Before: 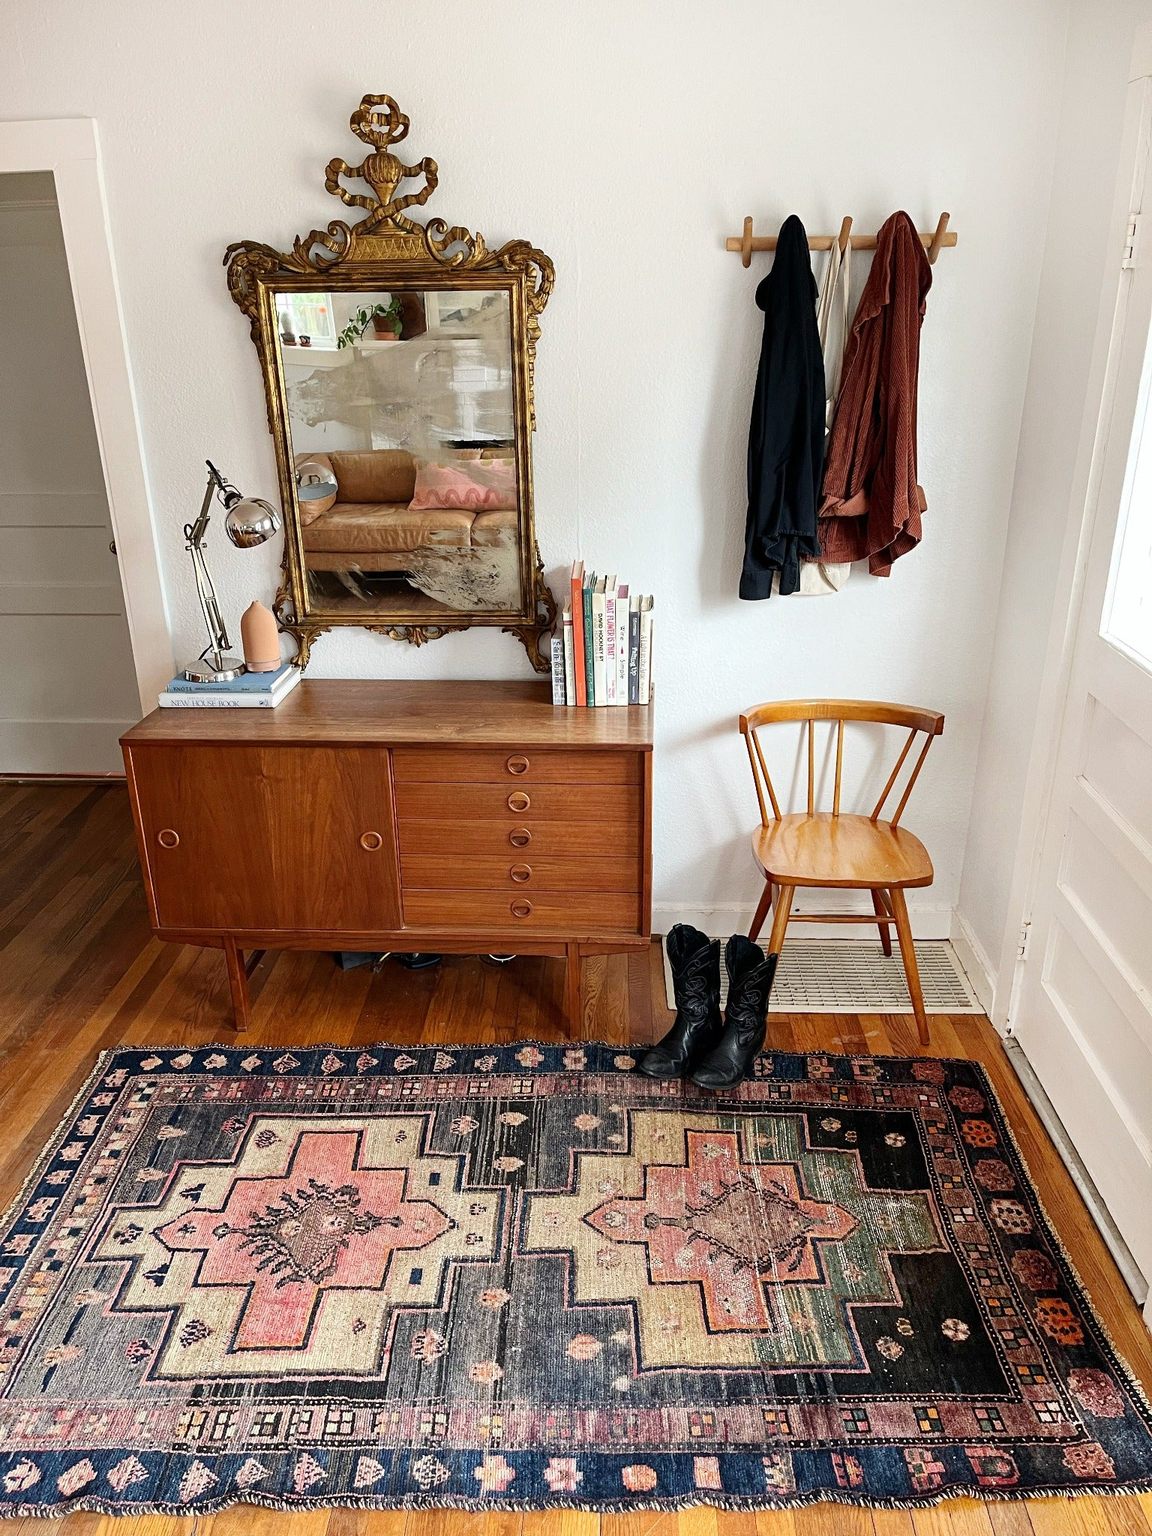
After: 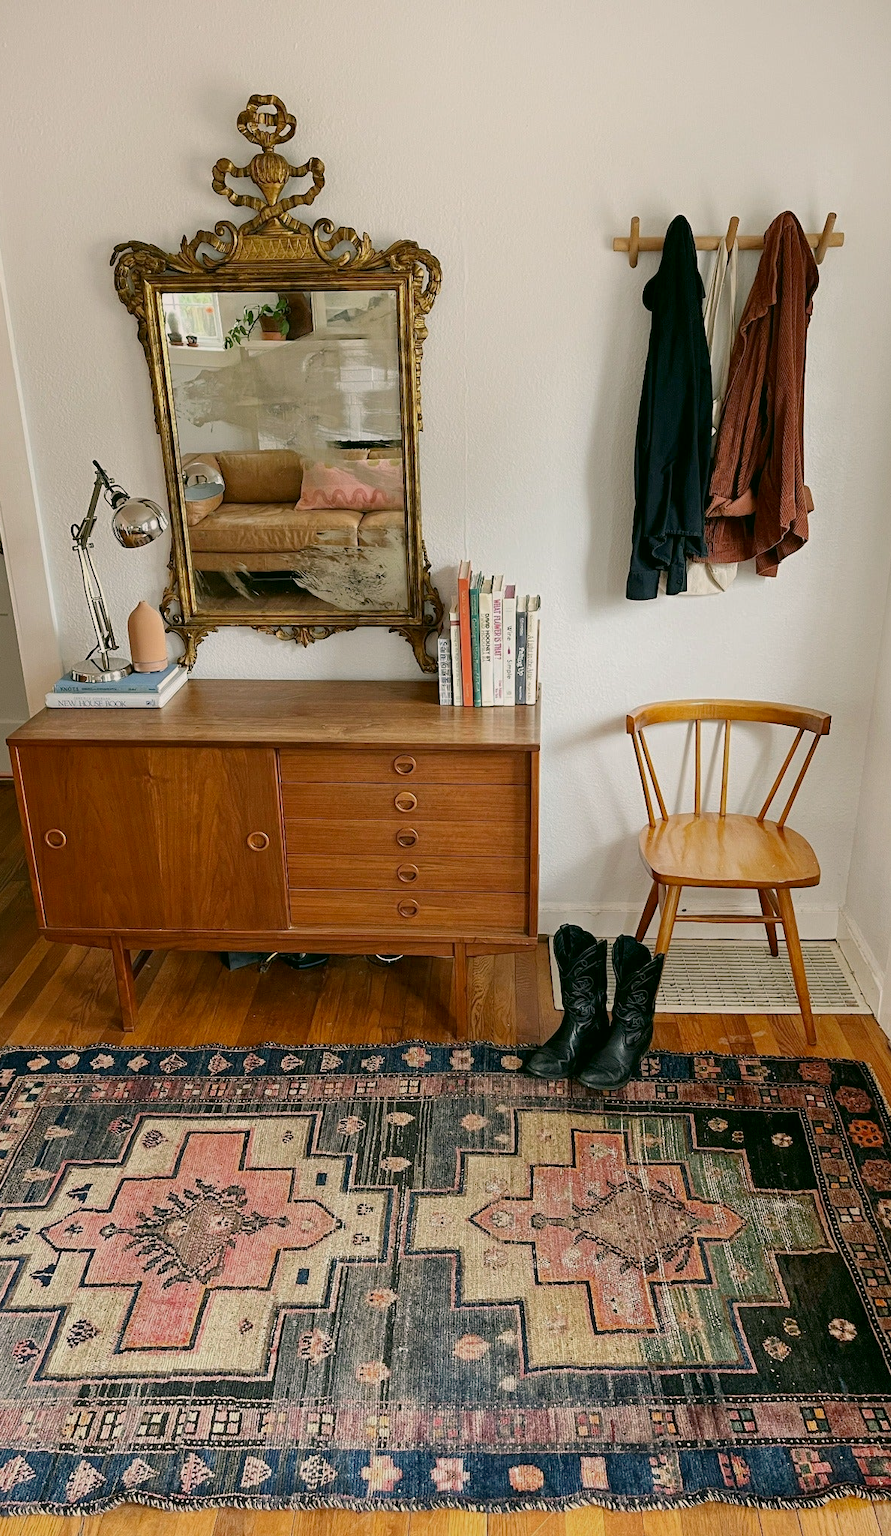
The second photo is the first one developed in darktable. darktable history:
tone equalizer: -8 EV 0.25 EV, -7 EV 0.417 EV, -6 EV 0.417 EV, -5 EV 0.25 EV, -3 EV -0.25 EV, -2 EV -0.417 EV, -1 EV -0.417 EV, +0 EV -0.25 EV, edges refinement/feathering 500, mask exposure compensation -1.57 EV, preserve details guided filter
crop: left 9.88%, right 12.664%
color correction: highlights a* 4.02, highlights b* 4.98, shadows a* -7.55, shadows b* 4.98
